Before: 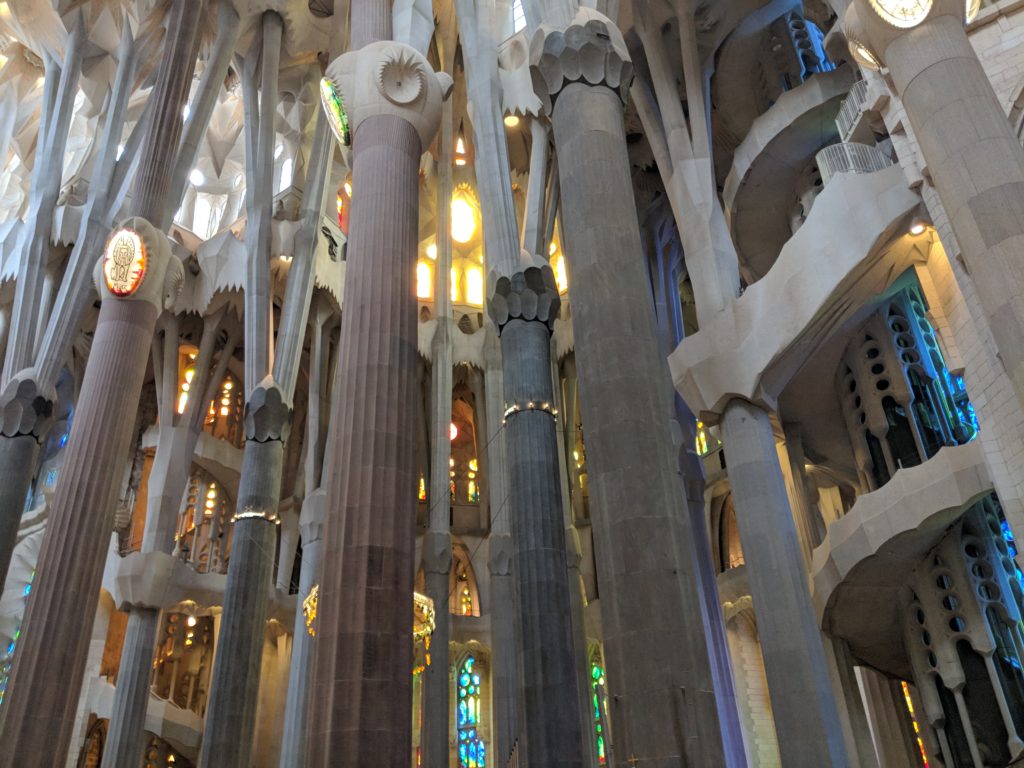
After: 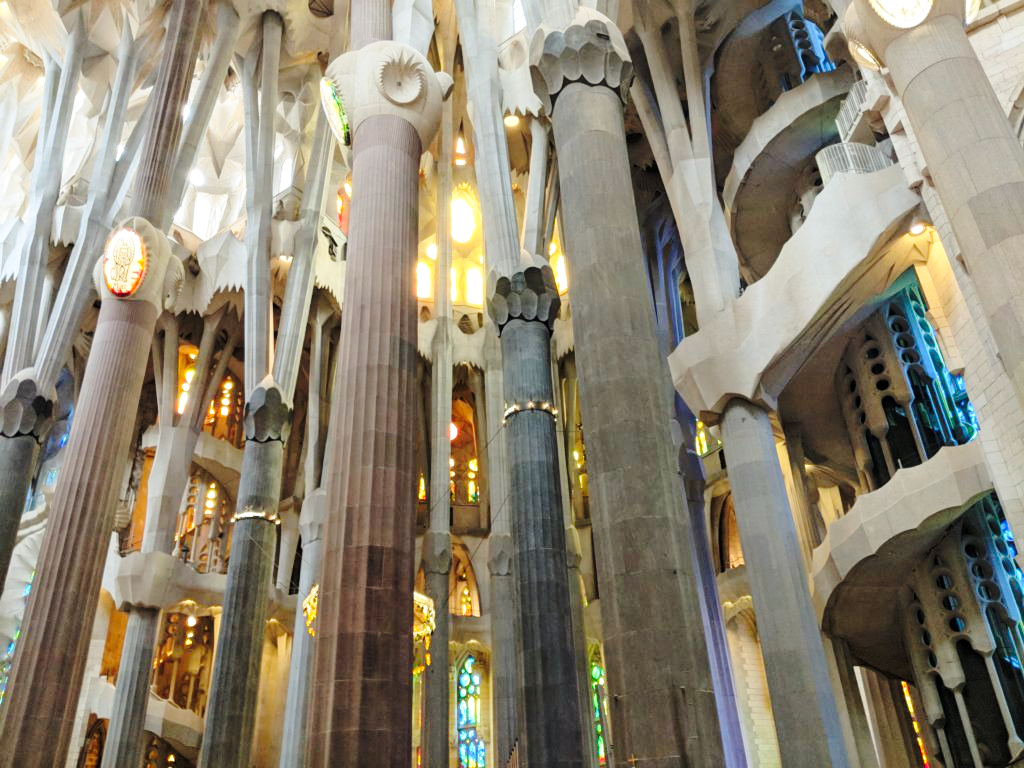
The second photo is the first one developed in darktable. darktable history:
base curve: curves: ch0 [(0, 0) (0.032, 0.037) (0.105, 0.228) (0.435, 0.76) (0.856, 0.983) (1, 1)], preserve colors none
rgb curve: curves: ch2 [(0, 0) (0.567, 0.512) (1, 1)], mode RGB, independent channels
